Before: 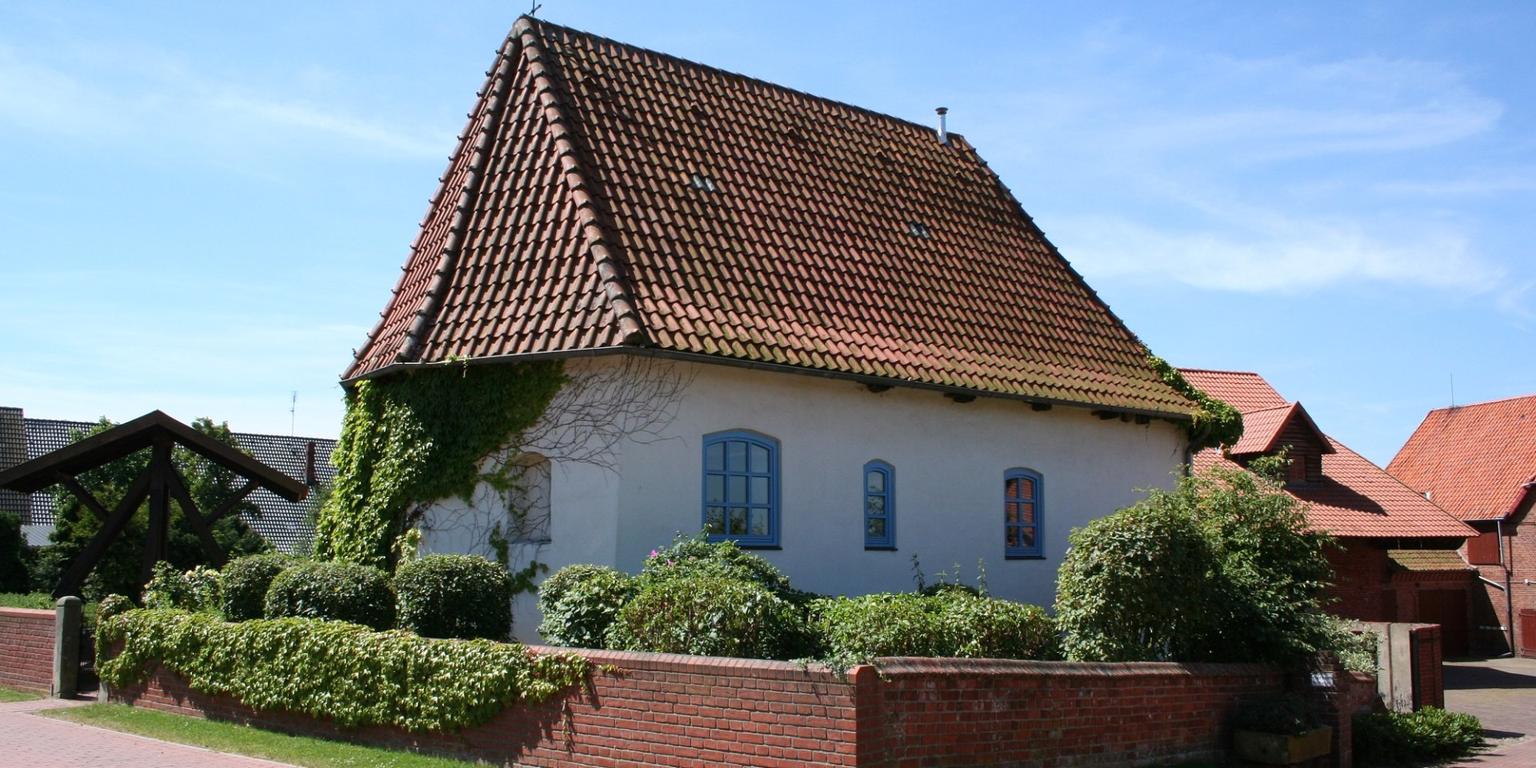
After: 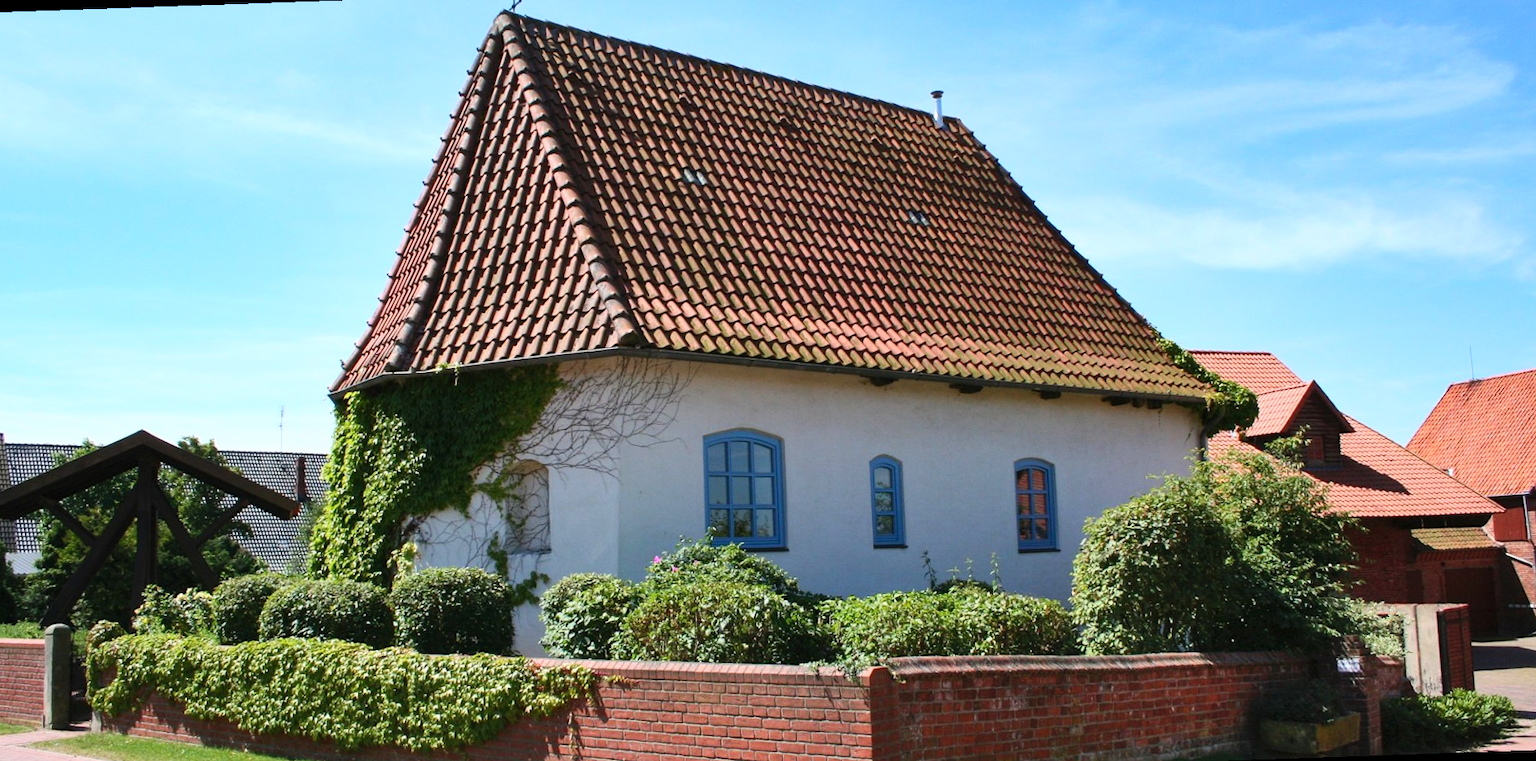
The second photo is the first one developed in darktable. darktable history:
shadows and highlights: shadows color adjustment 97.66%, soften with gaussian
rotate and perspective: rotation -2°, crop left 0.022, crop right 0.978, crop top 0.049, crop bottom 0.951
contrast brightness saturation: contrast 0.2, brightness 0.16, saturation 0.22
